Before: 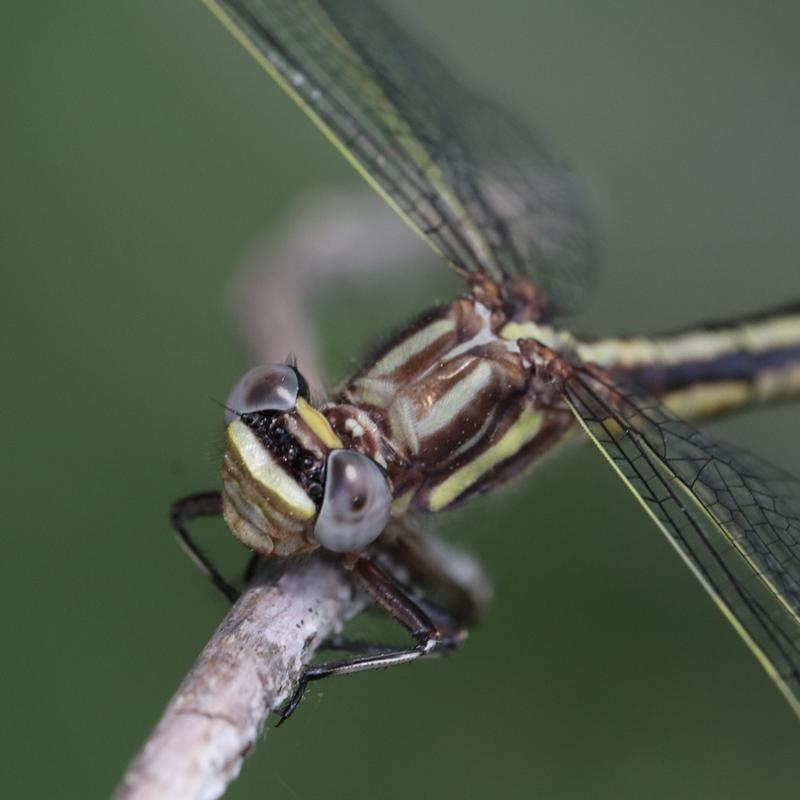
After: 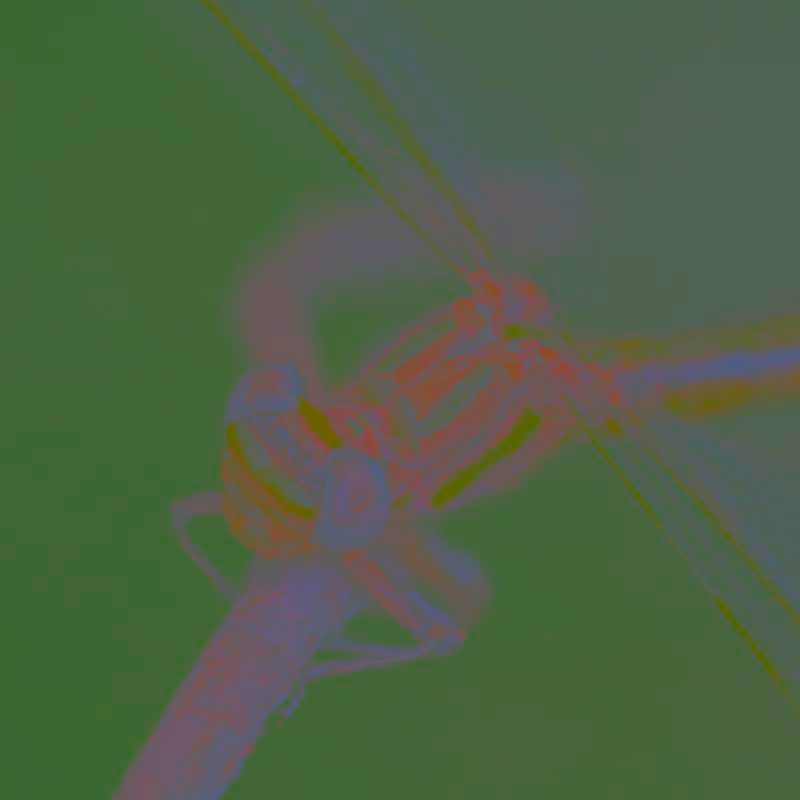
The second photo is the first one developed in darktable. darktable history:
contrast brightness saturation: contrast -0.976, brightness -0.164, saturation 0.733
